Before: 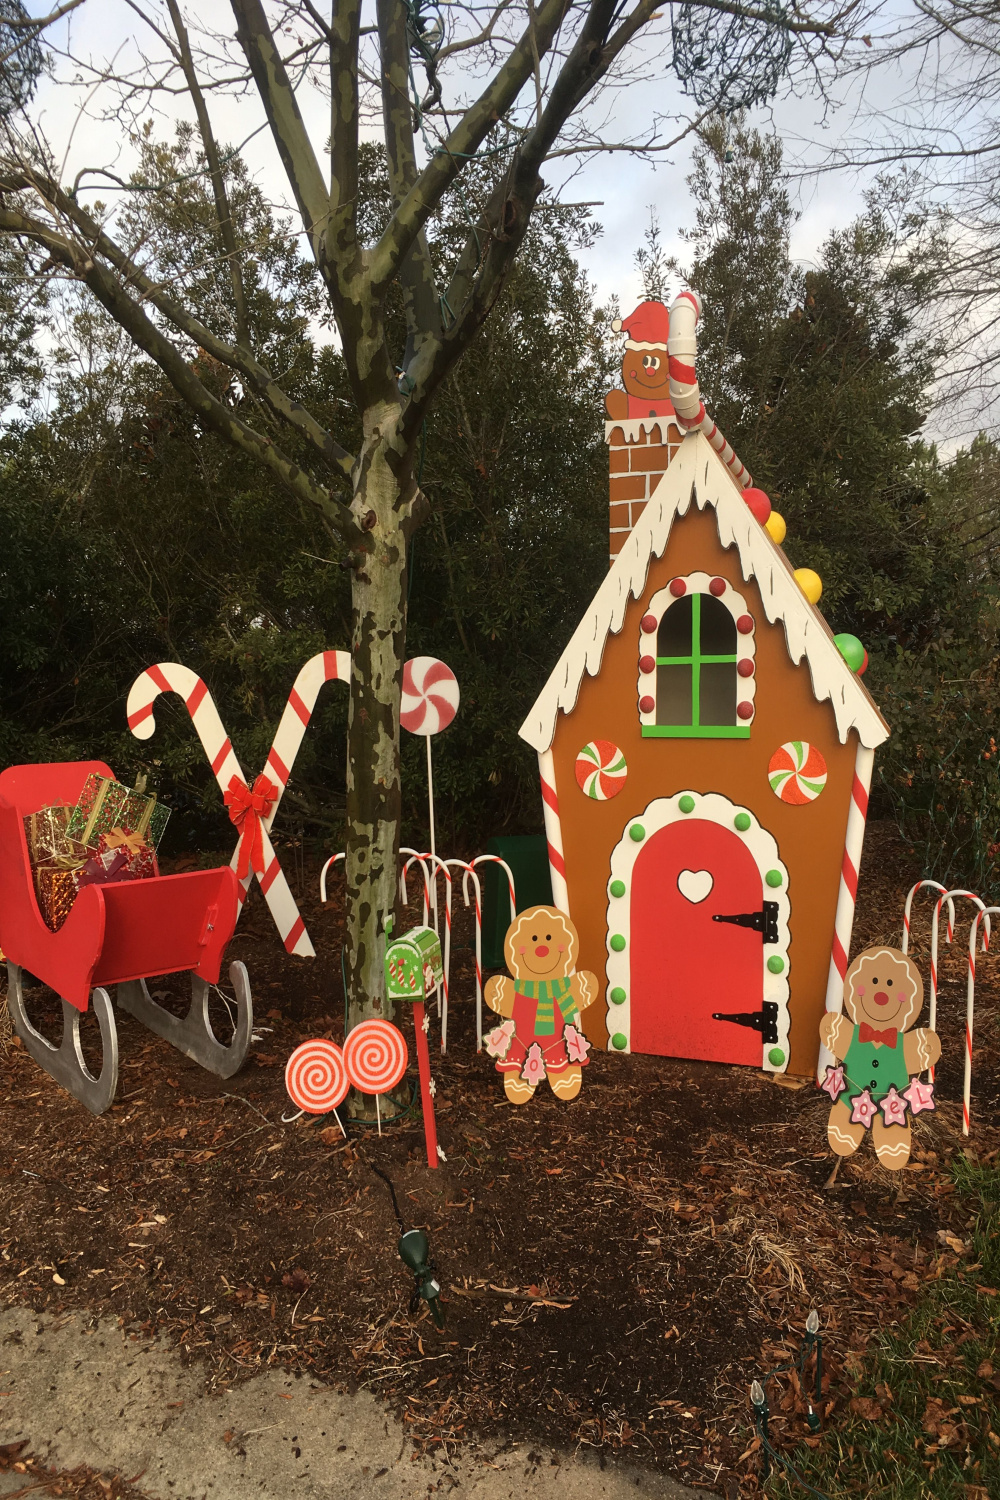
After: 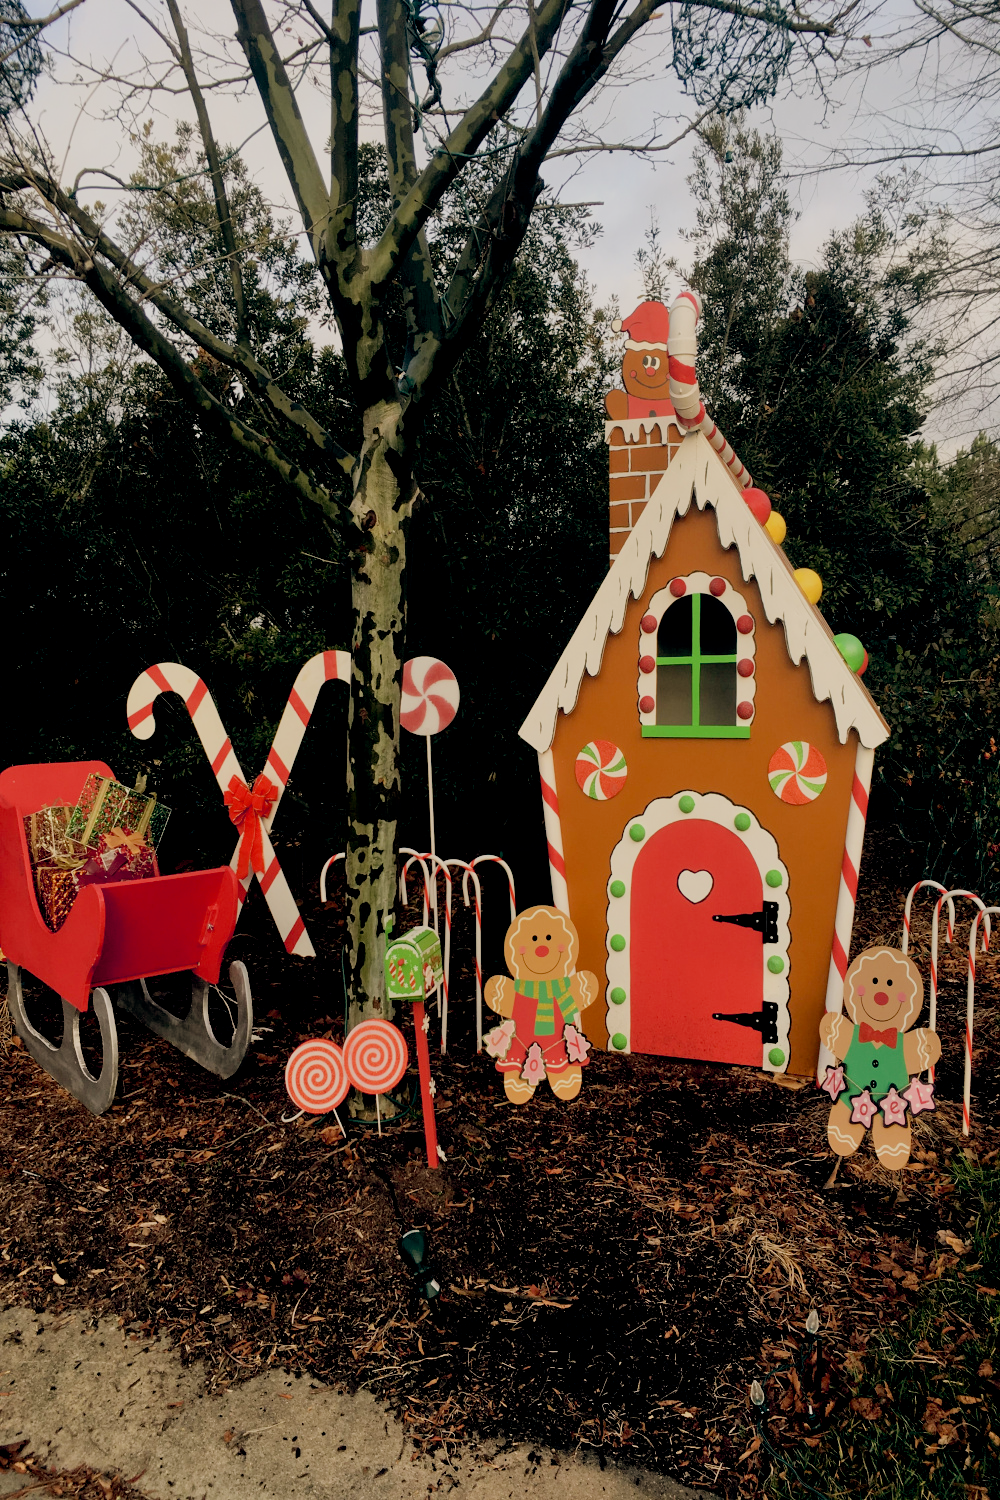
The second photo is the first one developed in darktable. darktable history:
filmic rgb: black relative exposure -7.65 EV, white relative exposure 4.56 EV, hardness 3.61
color balance: lift [0.975, 0.993, 1, 1.015], gamma [1.1, 1, 1, 0.945], gain [1, 1.04, 1, 0.95]
